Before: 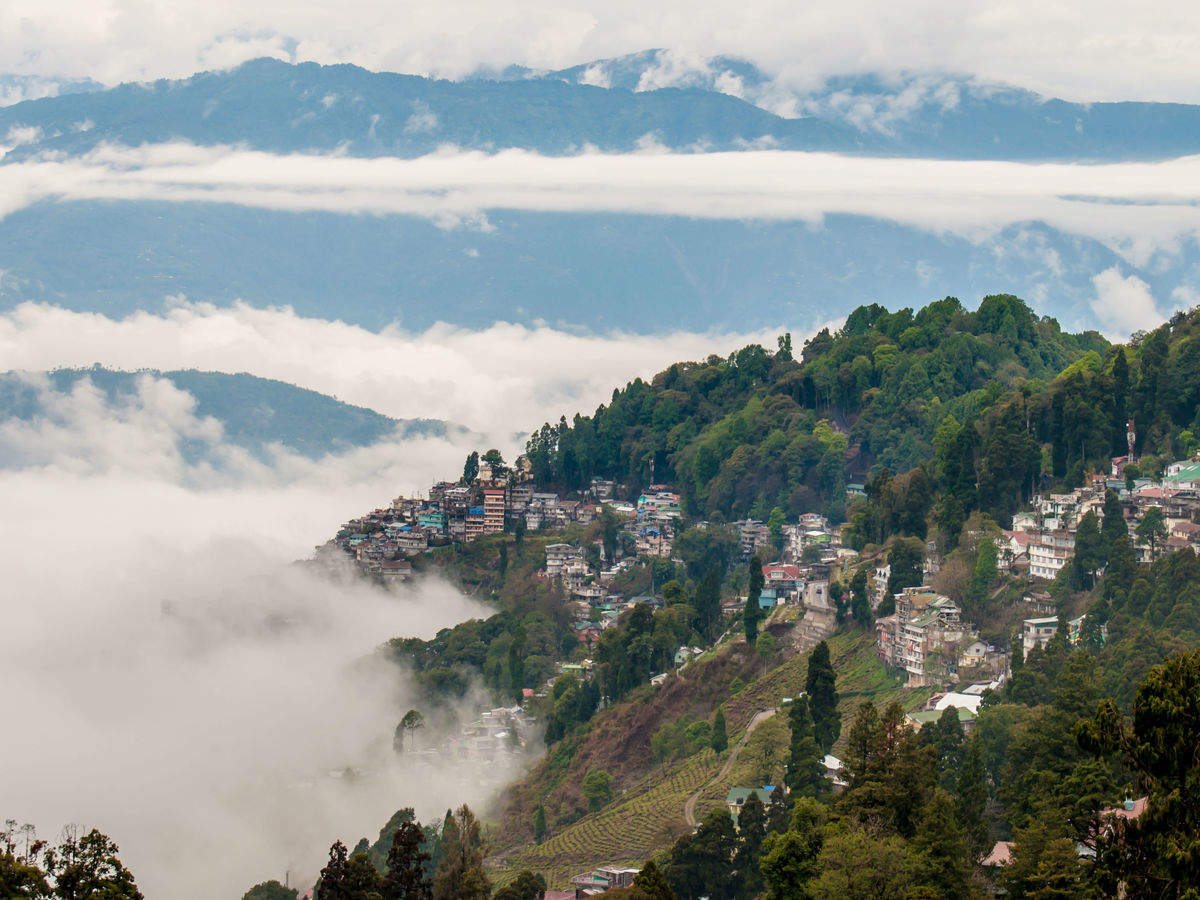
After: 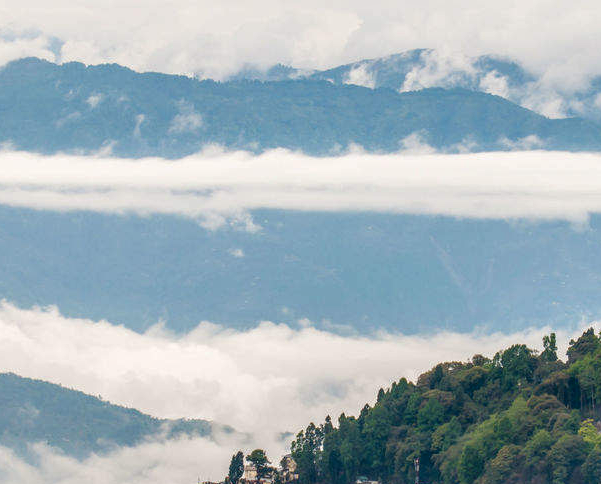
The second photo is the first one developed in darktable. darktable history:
crop: left 19.597%, right 30.274%, bottom 46.115%
local contrast: on, module defaults
